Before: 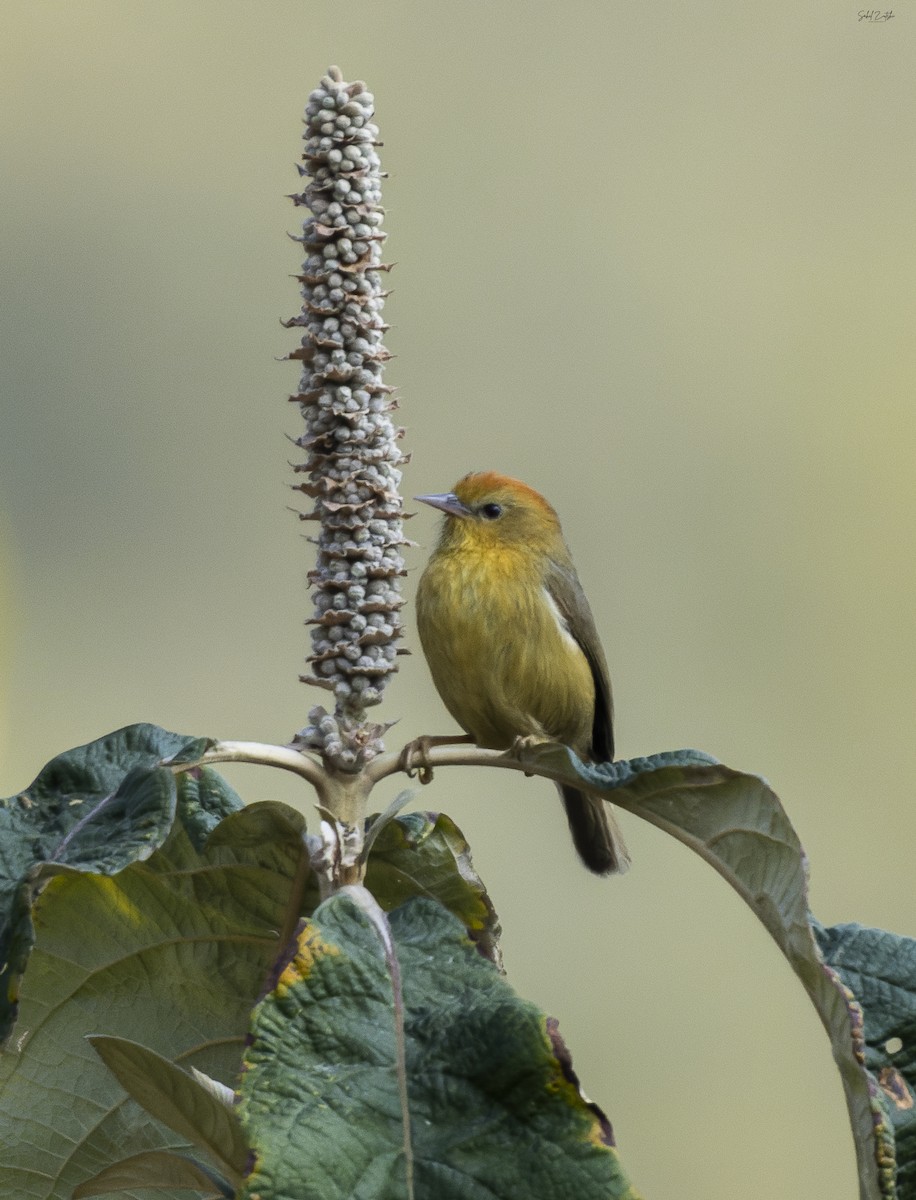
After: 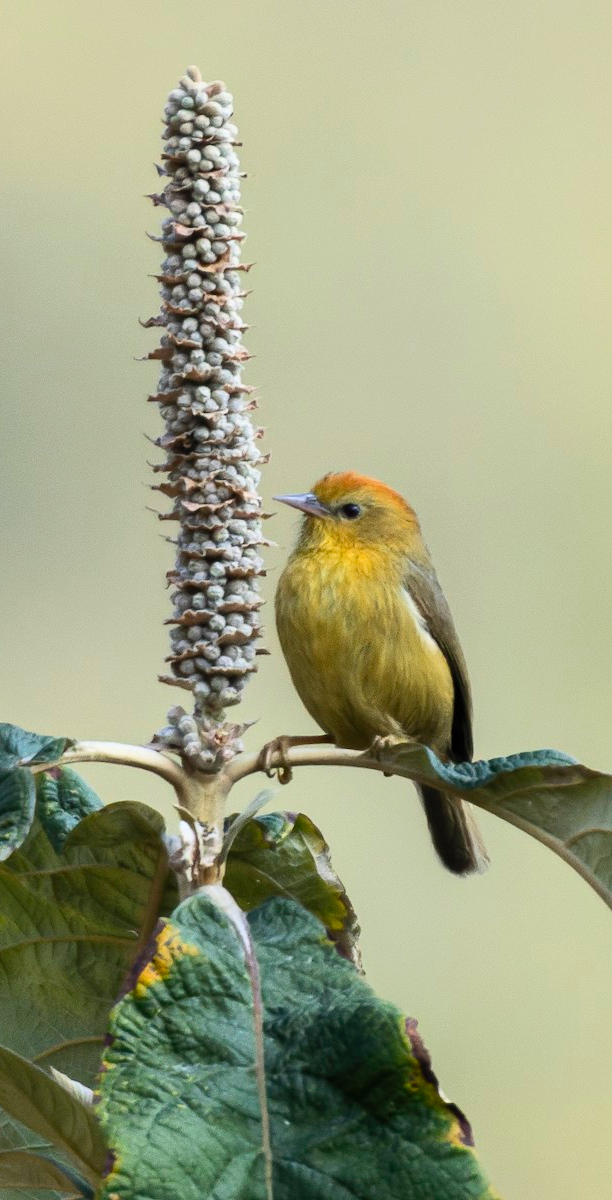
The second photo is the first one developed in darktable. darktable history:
crop: left 15.433%, right 17.734%
contrast brightness saturation: contrast 0.205, brightness 0.156, saturation 0.22
